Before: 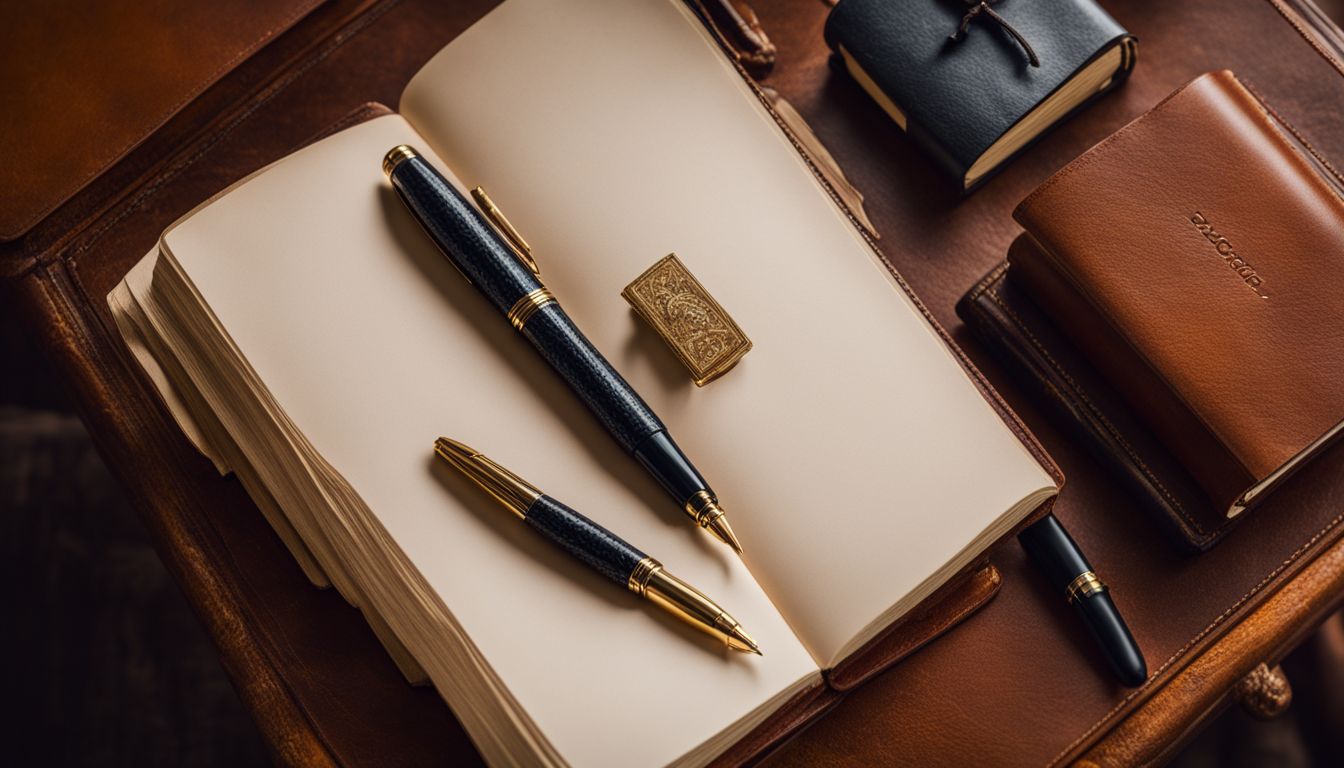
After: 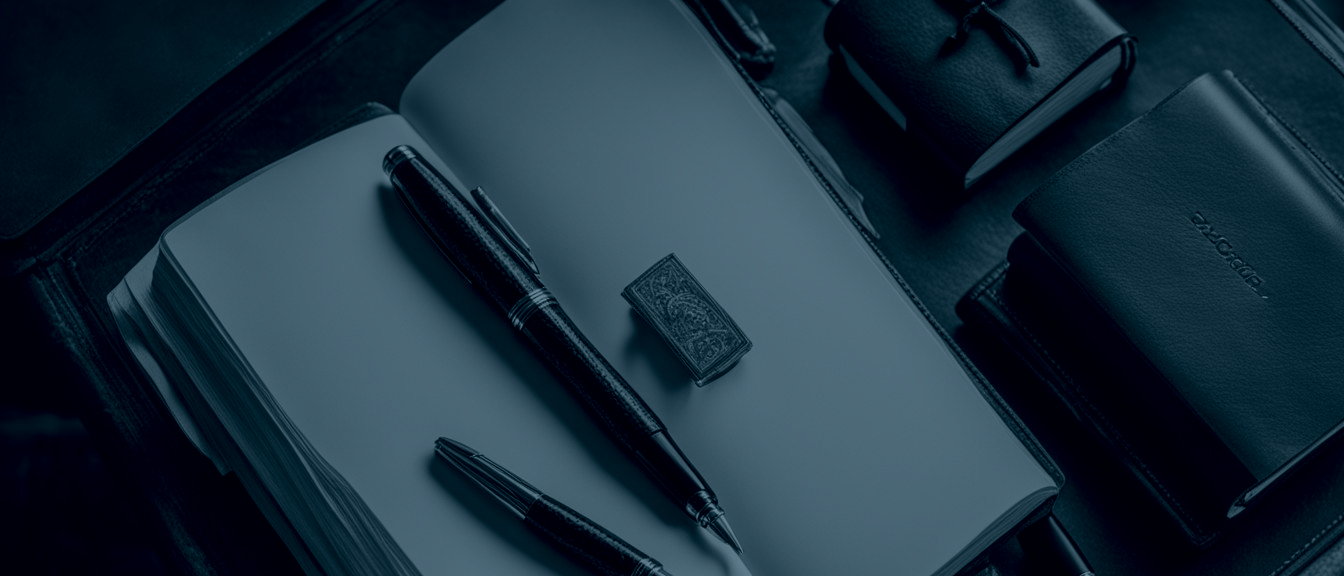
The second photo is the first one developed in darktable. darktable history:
colorize: hue 194.4°, saturation 29%, source mix 61.75%, lightness 3.98%, version 1
color calibration: illuminant as shot in camera, x 0.358, y 0.373, temperature 4628.91 K
crop: bottom 24.988%
